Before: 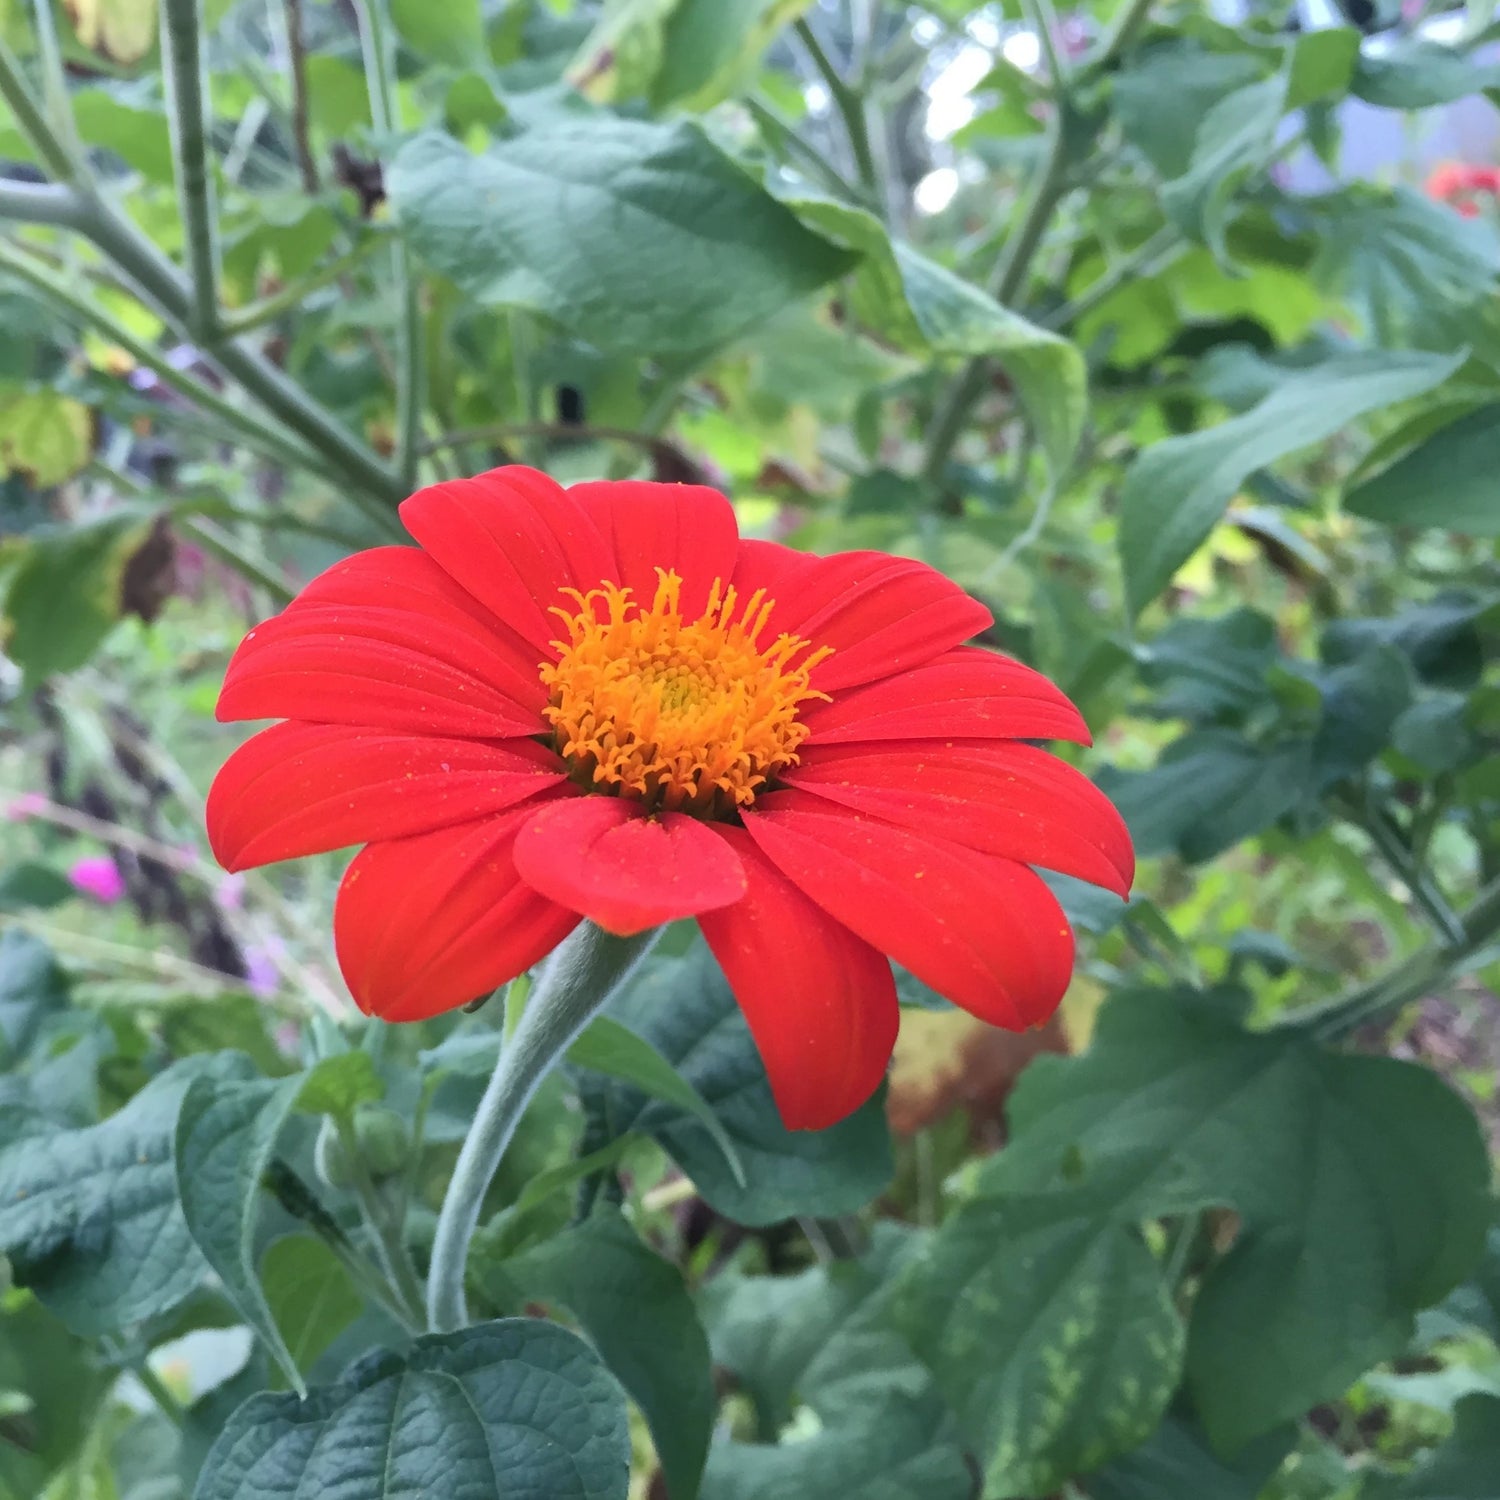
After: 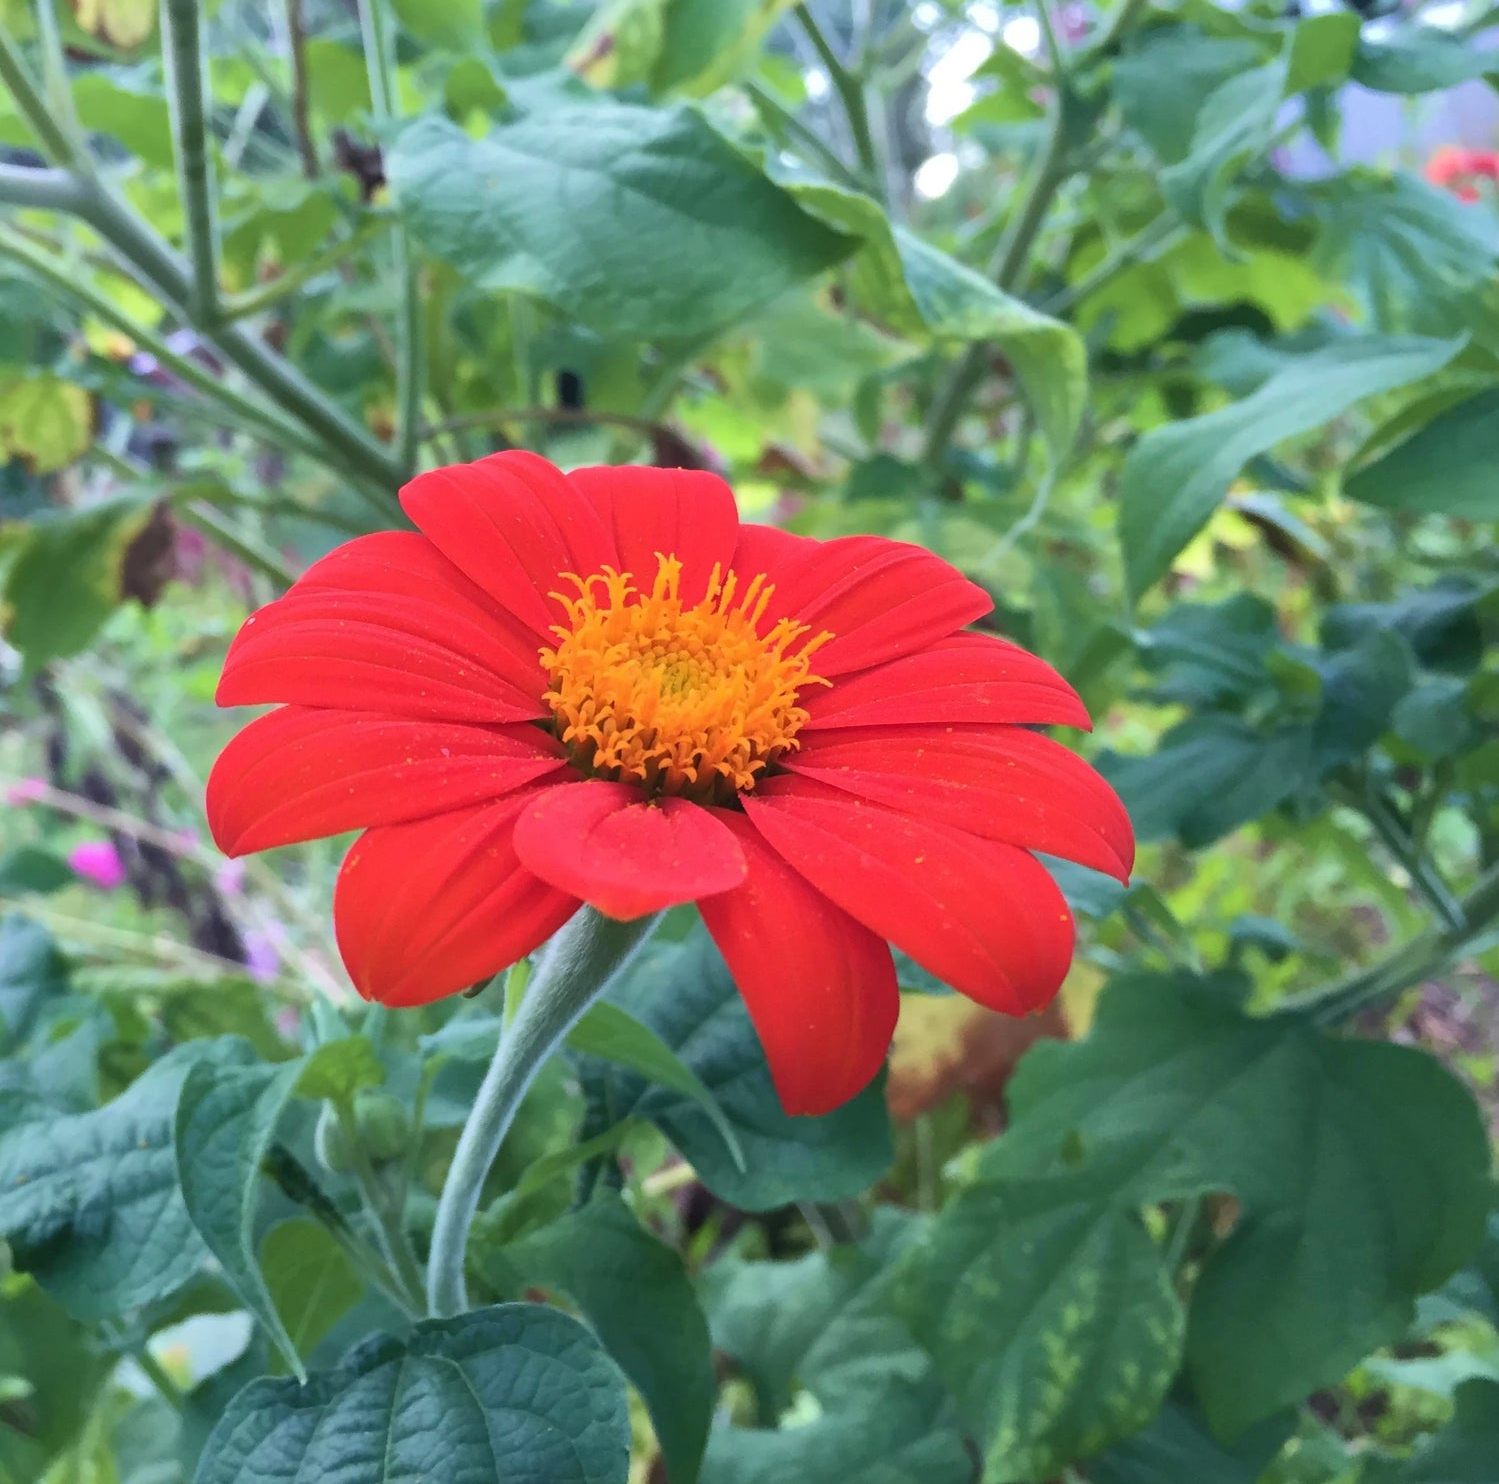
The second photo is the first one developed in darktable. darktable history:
crop: top 1.049%, right 0.001%
velvia: on, module defaults
